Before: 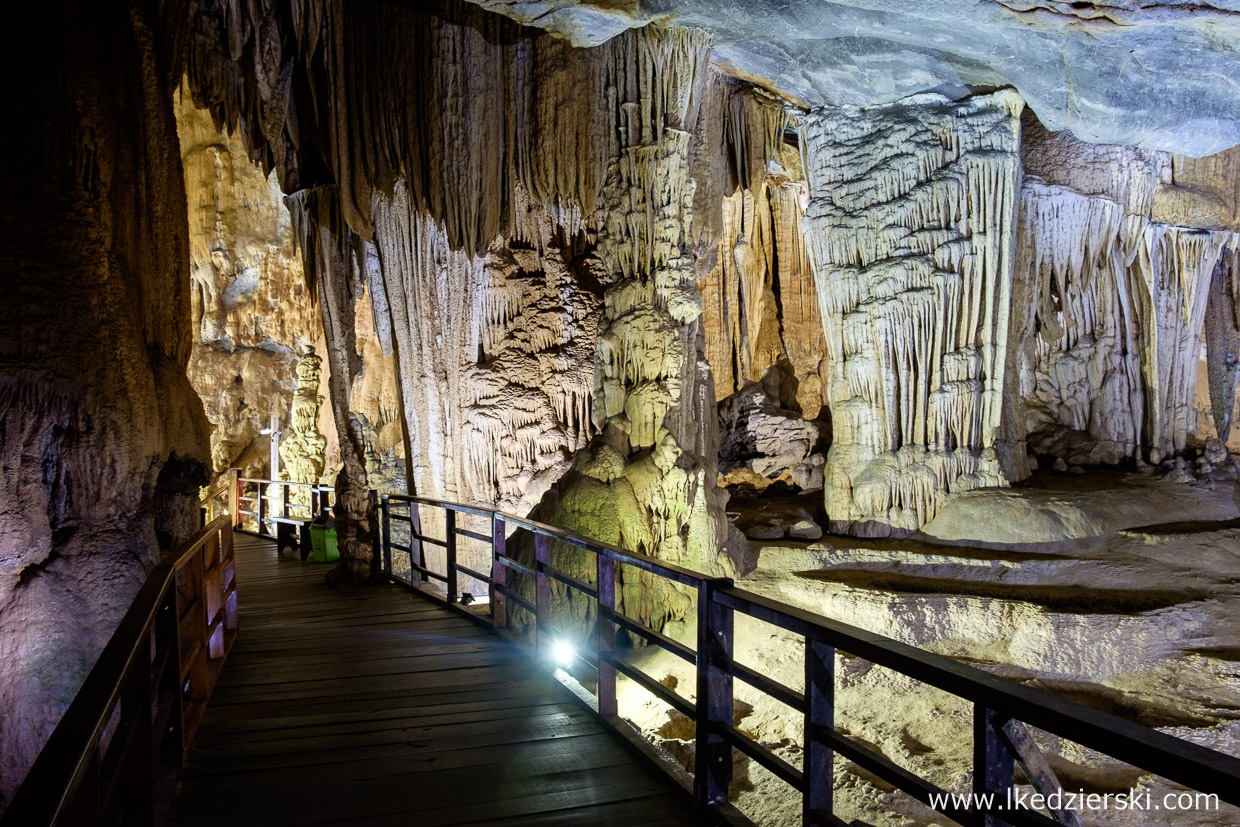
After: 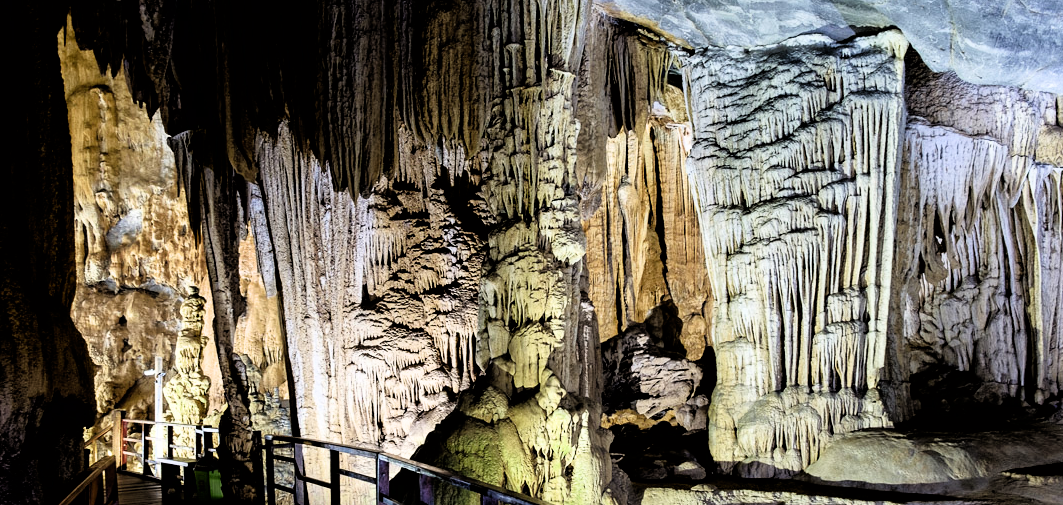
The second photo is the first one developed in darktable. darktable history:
crop and rotate: left 9.379%, top 7.23%, right 4.819%, bottom 31.67%
filmic rgb: black relative exposure -3.64 EV, white relative exposure 2.44 EV, hardness 3.29
